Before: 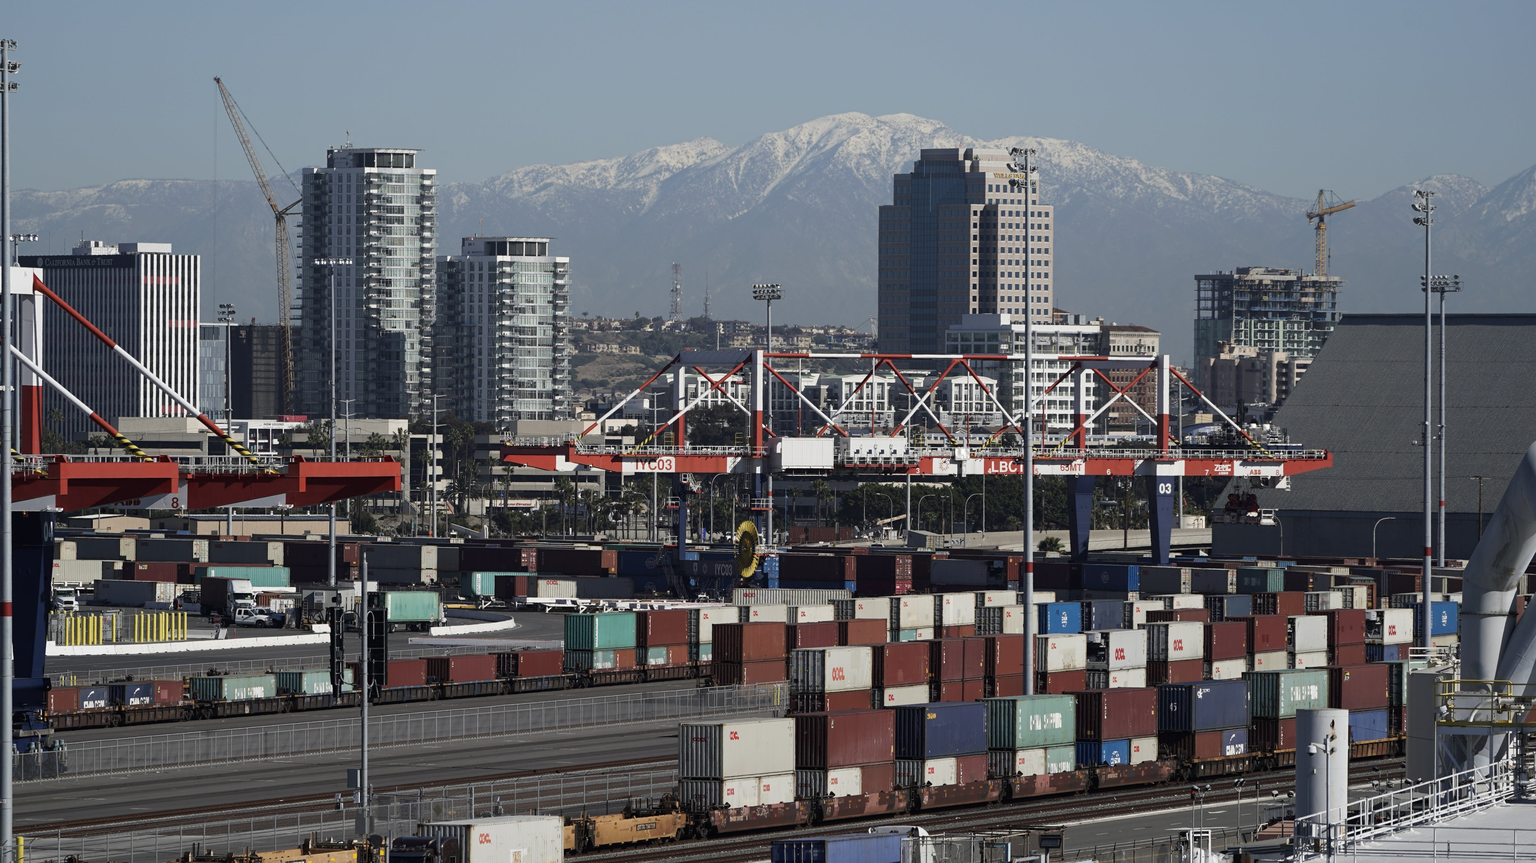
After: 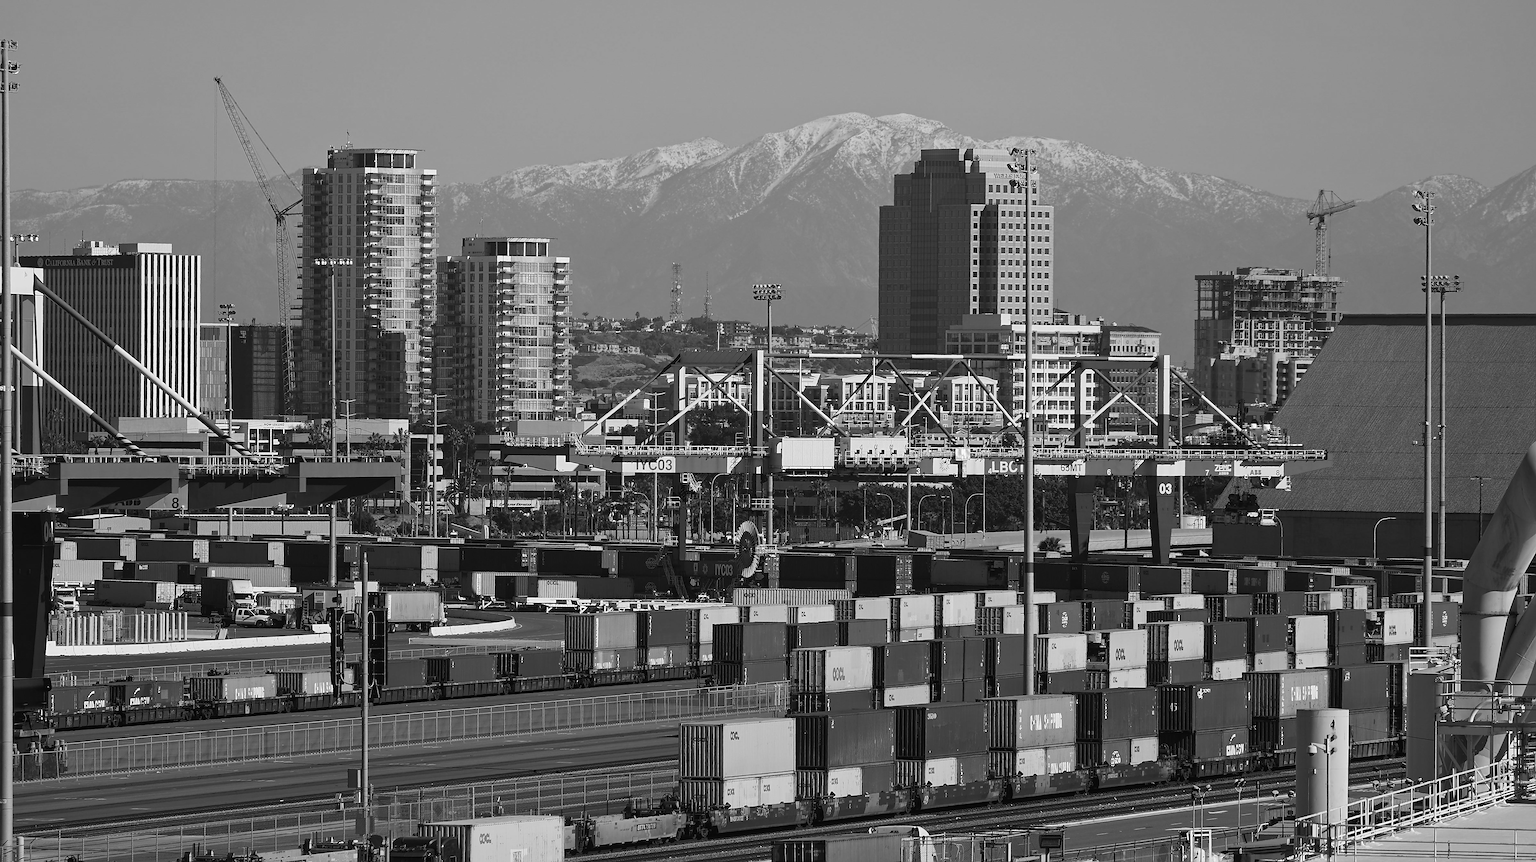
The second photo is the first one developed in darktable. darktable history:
color zones: curves: ch1 [(0, -0.394) (0.143, -0.394) (0.286, -0.394) (0.429, -0.392) (0.571, -0.391) (0.714, -0.391) (0.857, -0.391) (1, -0.394)]
sharpen: radius 1.4, amount 1.25, threshold 0.7
contrast brightness saturation: contrast -0.05, saturation -0.41
local contrast: mode bilateral grid, contrast 20, coarseness 50, detail 120%, midtone range 0.2
